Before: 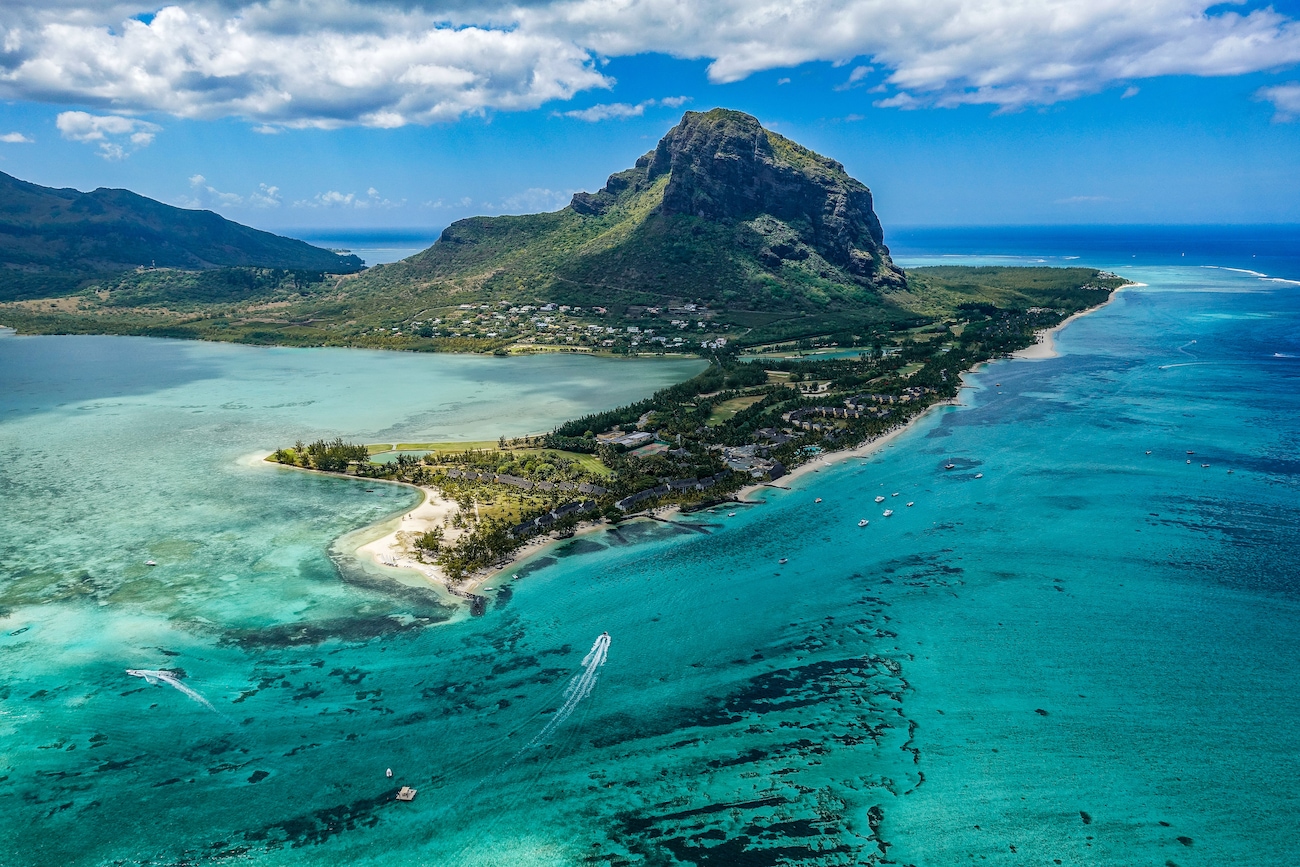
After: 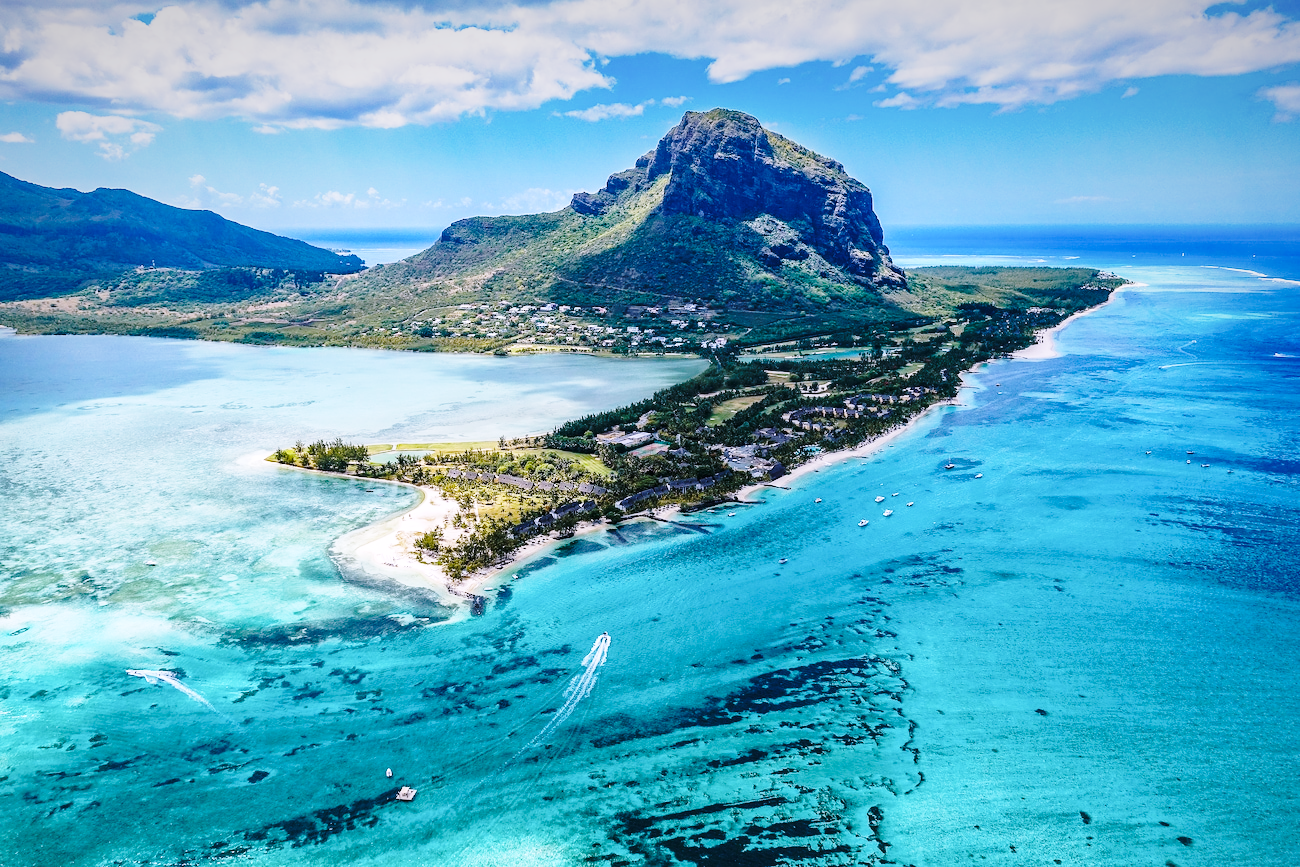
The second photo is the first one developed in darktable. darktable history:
white balance: red 1.042, blue 1.17
base curve: curves: ch0 [(0, 0) (0.032, 0.037) (0.105, 0.228) (0.435, 0.76) (0.856, 0.983) (1, 1)], preserve colors none
vignetting: fall-off start 97.52%, fall-off radius 100%, brightness -0.574, saturation 0, center (-0.027, 0.404), width/height ratio 1.368, unbound false
